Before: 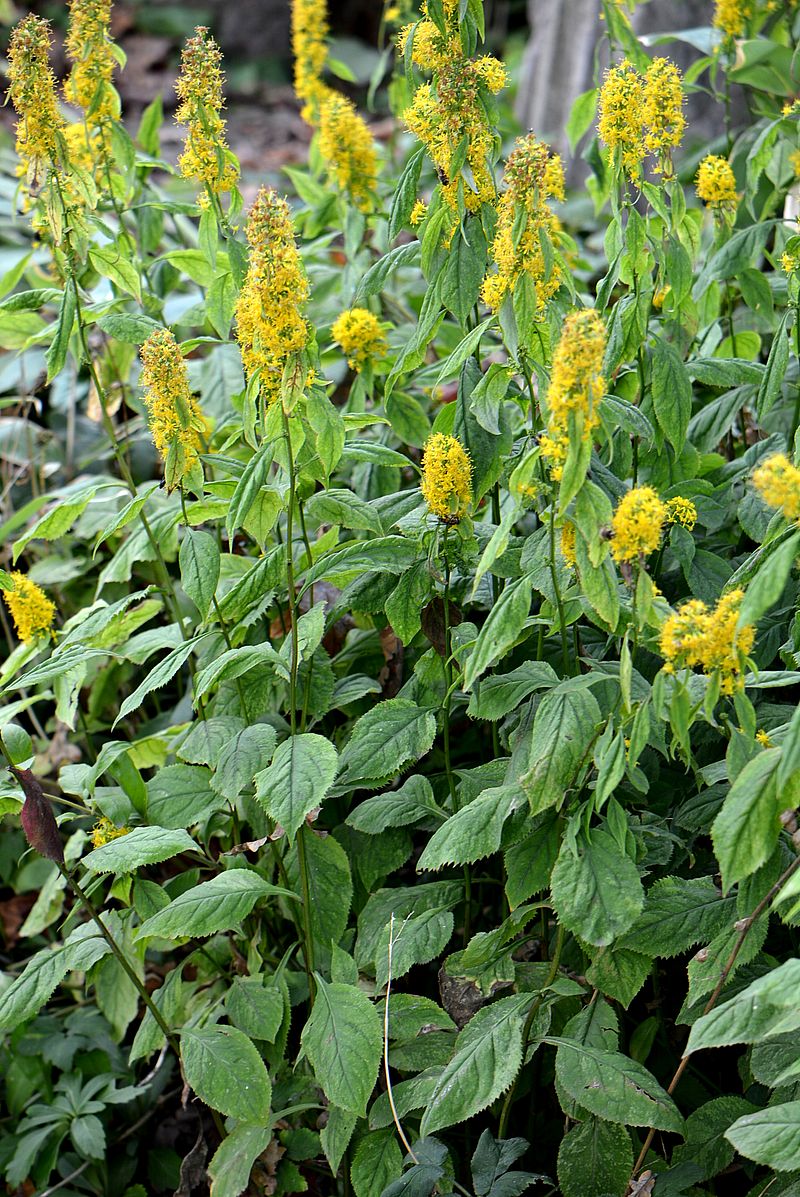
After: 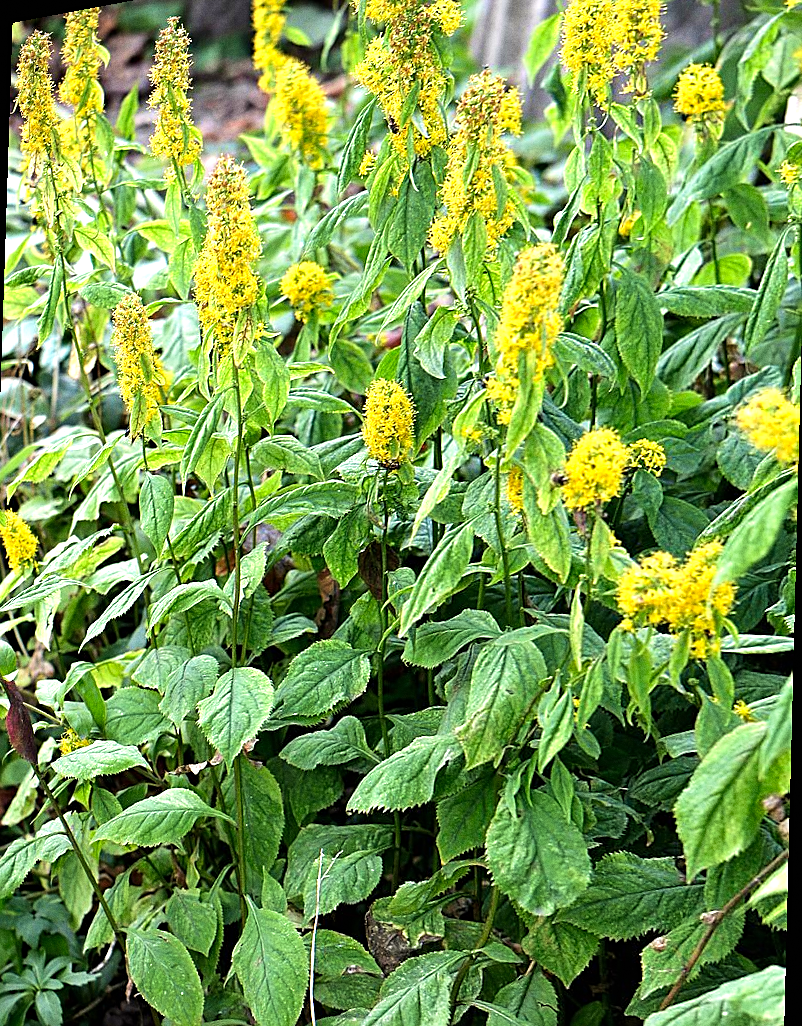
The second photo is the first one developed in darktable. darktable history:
rotate and perspective: rotation 1.69°, lens shift (vertical) -0.023, lens shift (horizontal) -0.291, crop left 0.025, crop right 0.988, crop top 0.092, crop bottom 0.842
exposure: black level correction 0, exposure 0.5 EV, compensate highlight preservation false
sharpen: on, module defaults
rgb curve: mode RGB, independent channels
white balance: red 1.009, blue 0.985
grain: coarseness 0.47 ISO
color balance: contrast 10%
velvia: strength 27%
